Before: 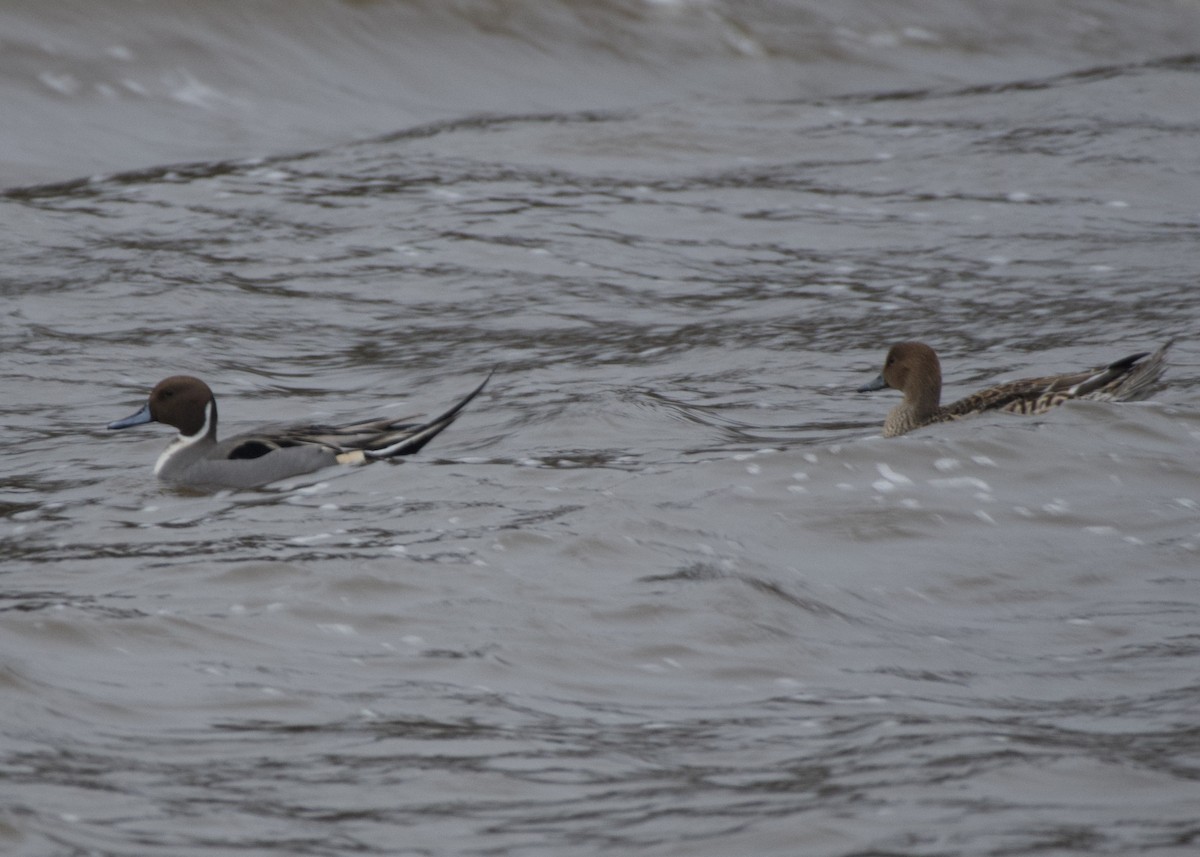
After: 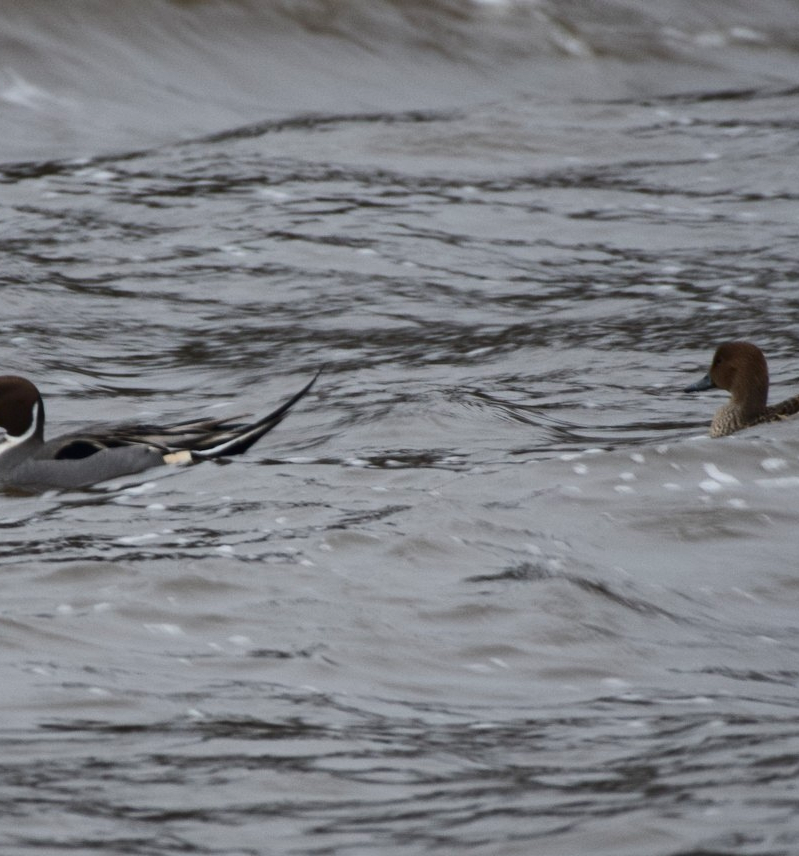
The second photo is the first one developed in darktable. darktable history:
crop and rotate: left 14.436%, right 18.898%
tone equalizer: on, module defaults
contrast brightness saturation: contrast 0.28
